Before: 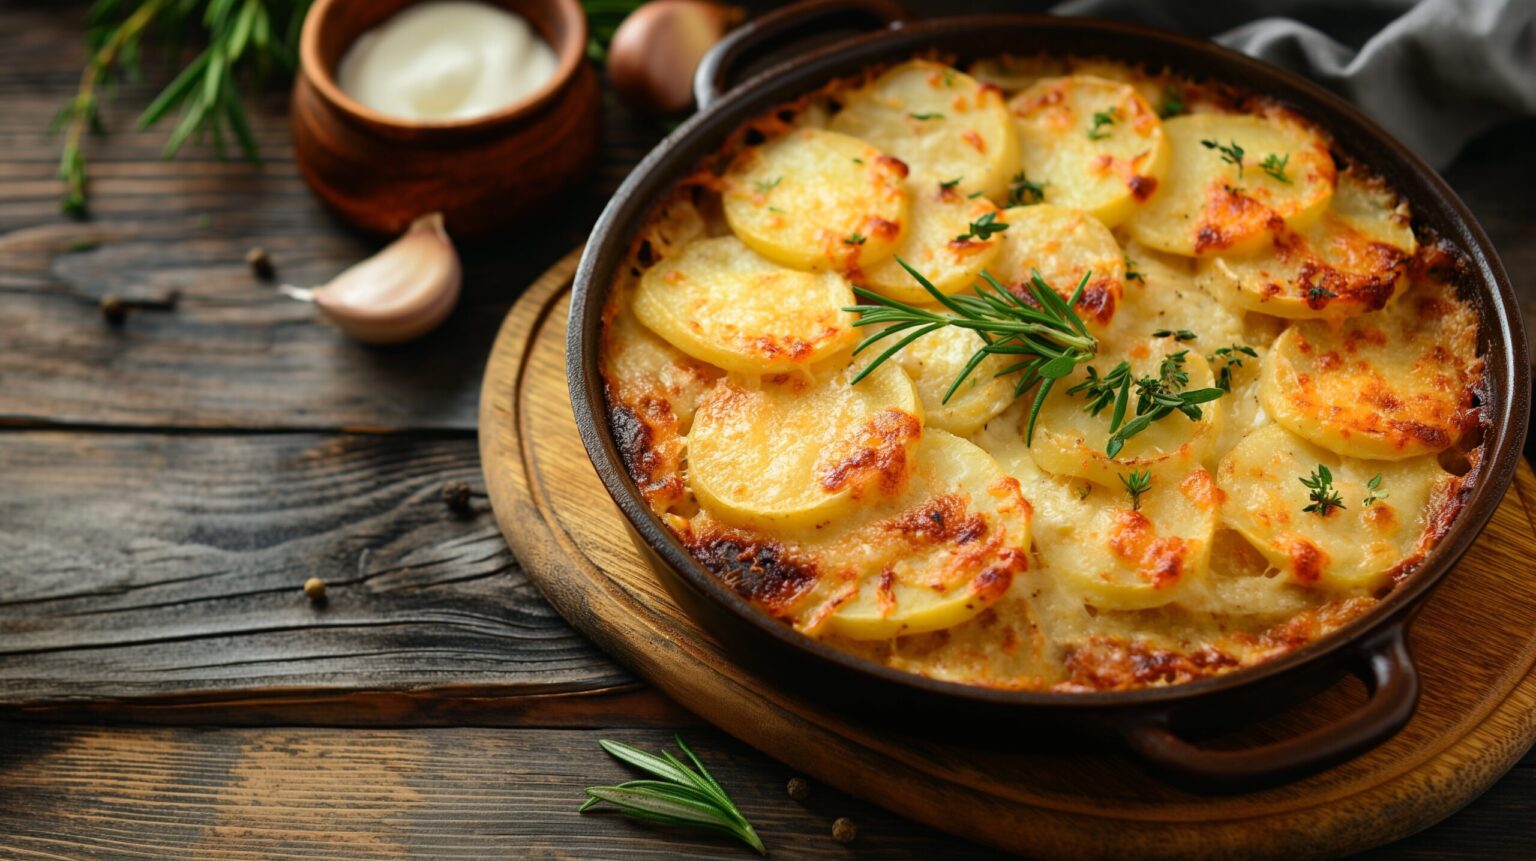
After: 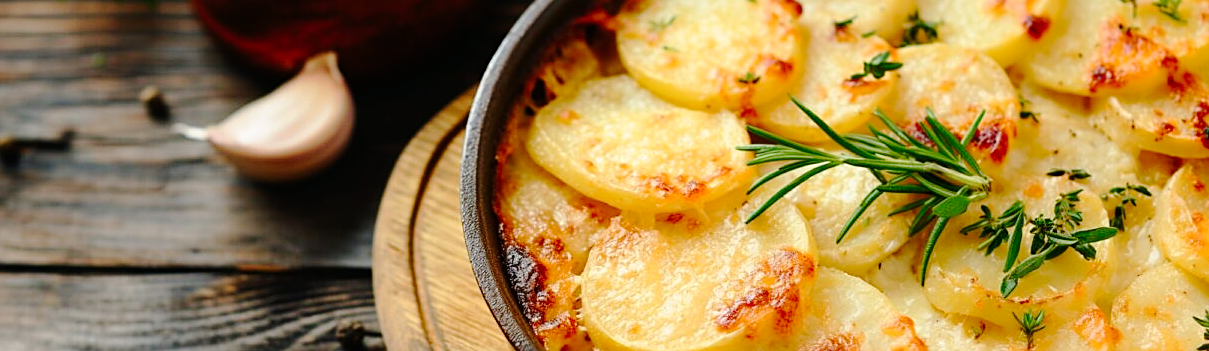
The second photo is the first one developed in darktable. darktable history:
tone curve: curves: ch0 [(0, 0) (0.003, 0.002) (0.011, 0.008) (0.025, 0.016) (0.044, 0.026) (0.069, 0.04) (0.1, 0.061) (0.136, 0.104) (0.177, 0.15) (0.224, 0.22) (0.277, 0.307) (0.335, 0.399) (0.399, 0.492) (0.468, 0.575) (0.543, 0.638) (0.623, 0.701) (0.709, 0.778) (0.801, 0.85) (0.898, 0.934) (1, 1)], preserve colors none
crop: left 6.912%, top 18.714%, right 14.351%, bottom 40.504%
sharpen: on, module defaults
